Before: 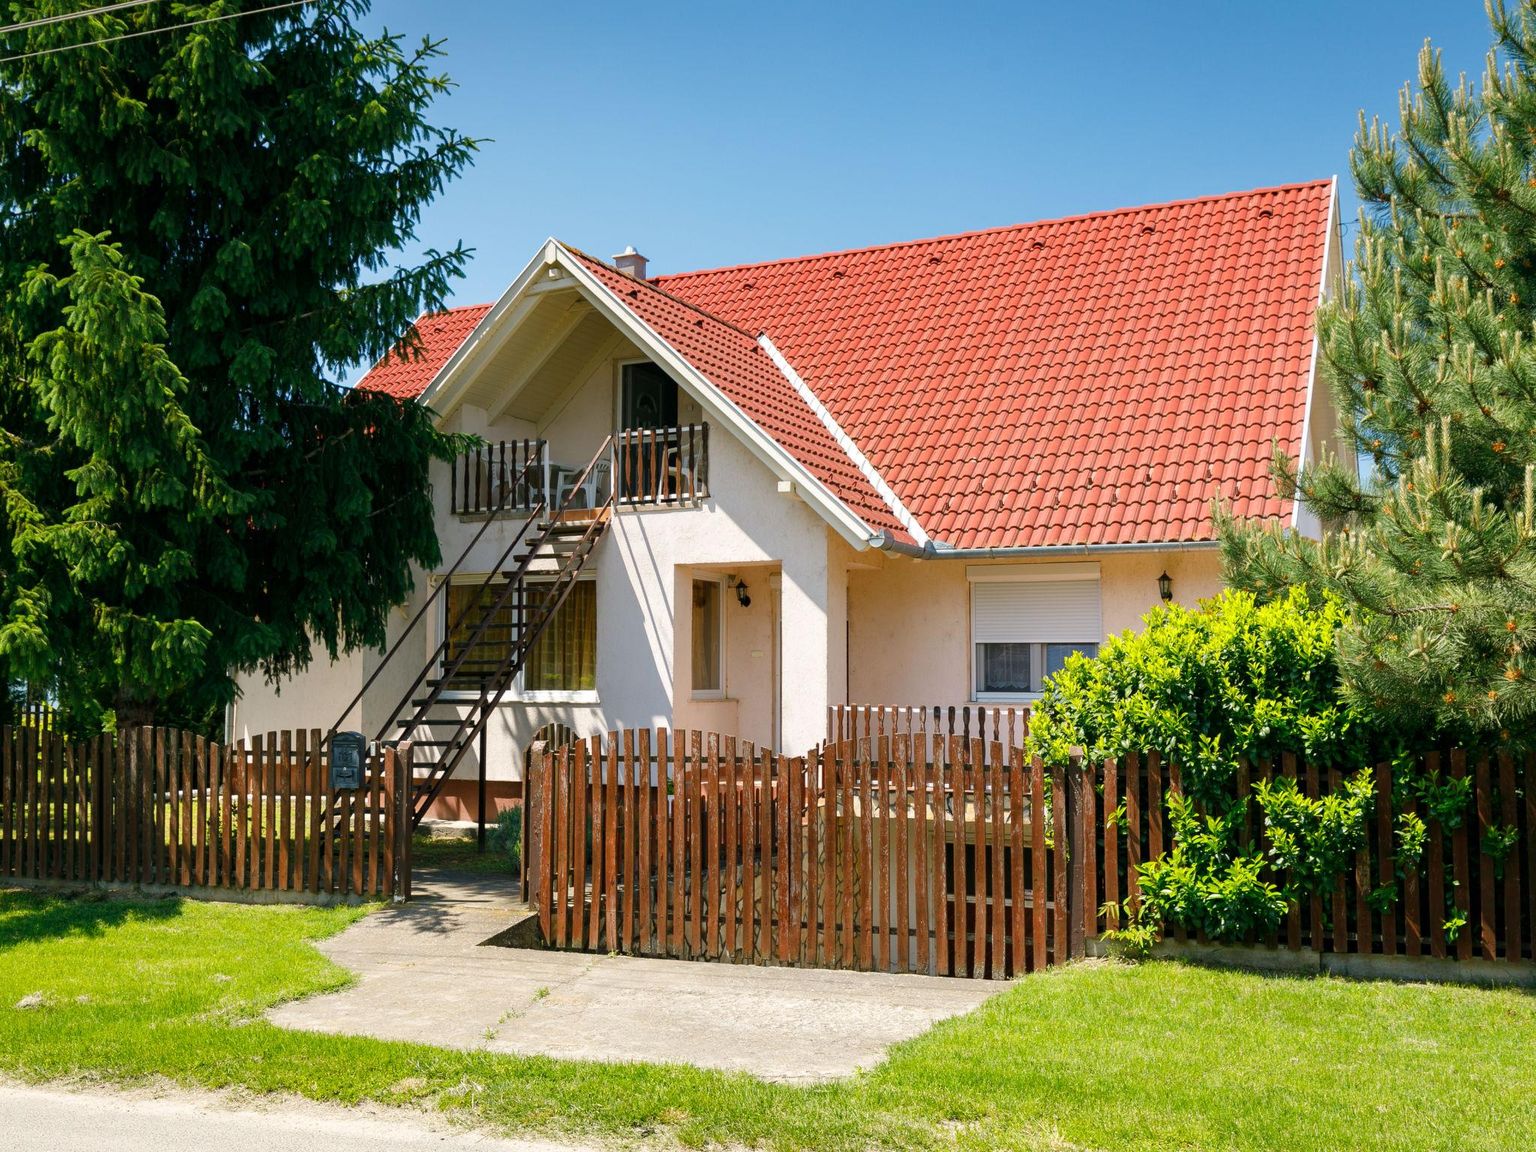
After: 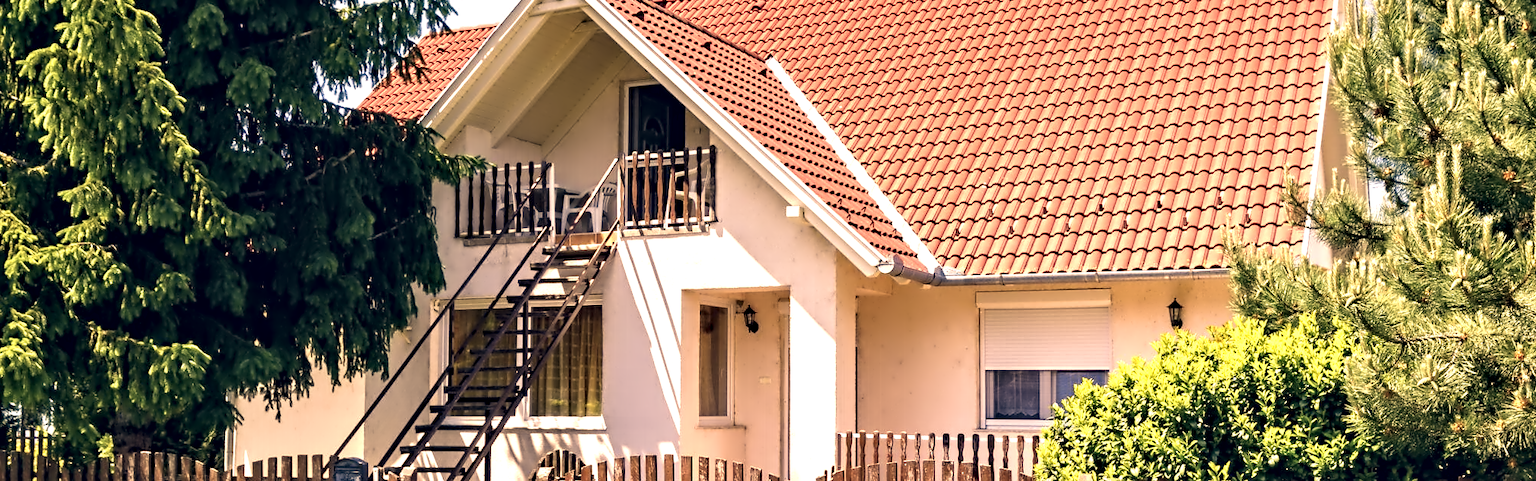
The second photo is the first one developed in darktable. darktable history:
crop and rotate: top 23.84%, bottom 34.294%
exposure: exposure 0.77 EV, compensate highlight preservation false
color correction: highlights a* 19.59, highlights b* 27.49, shadows a* 3.46, shadows b* -17.28, saturation 0.73
velvia: on, module defaults
contrast equalizer: octaves 7, y [[0.5, 0.542, 0.583, 0.625, 0.667, 0.708], [0.5 ×6], [0.5 ×6], [0, 0.033, 0.067, 0.1, 0.133, 0.167], [0, 0.05, 0.1, 0.15, 0.2, 0.25]]
rotate and perspective: rotation 0.174°, lens shift (vertical) 0.013, lens shift (horizontal) 0.019, shear 0.001, automatic cropping original format, crop left 0.007, crop right 0.991, crop top 0.016, crop bottom 0.997
white balance: red 0.982, blue 1.018
